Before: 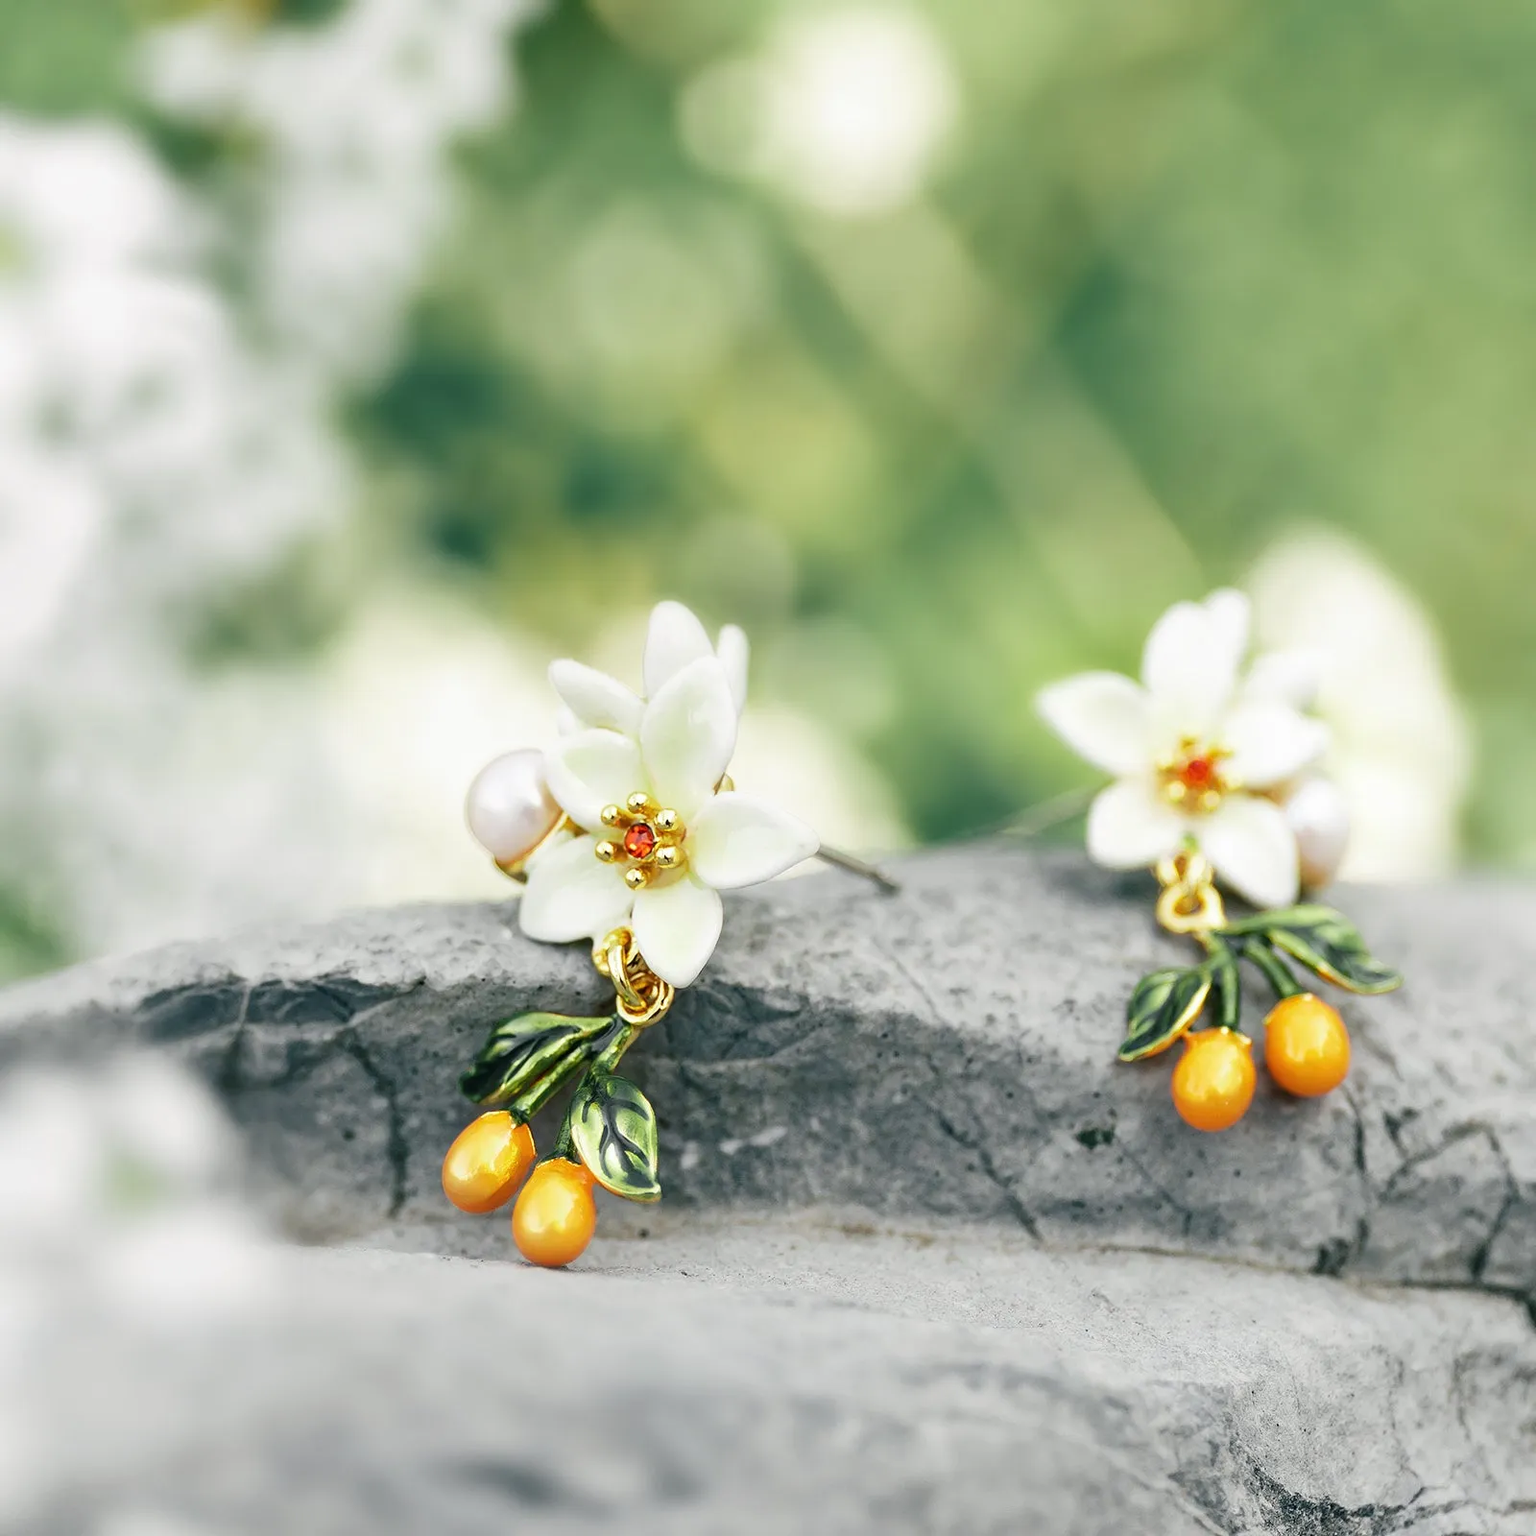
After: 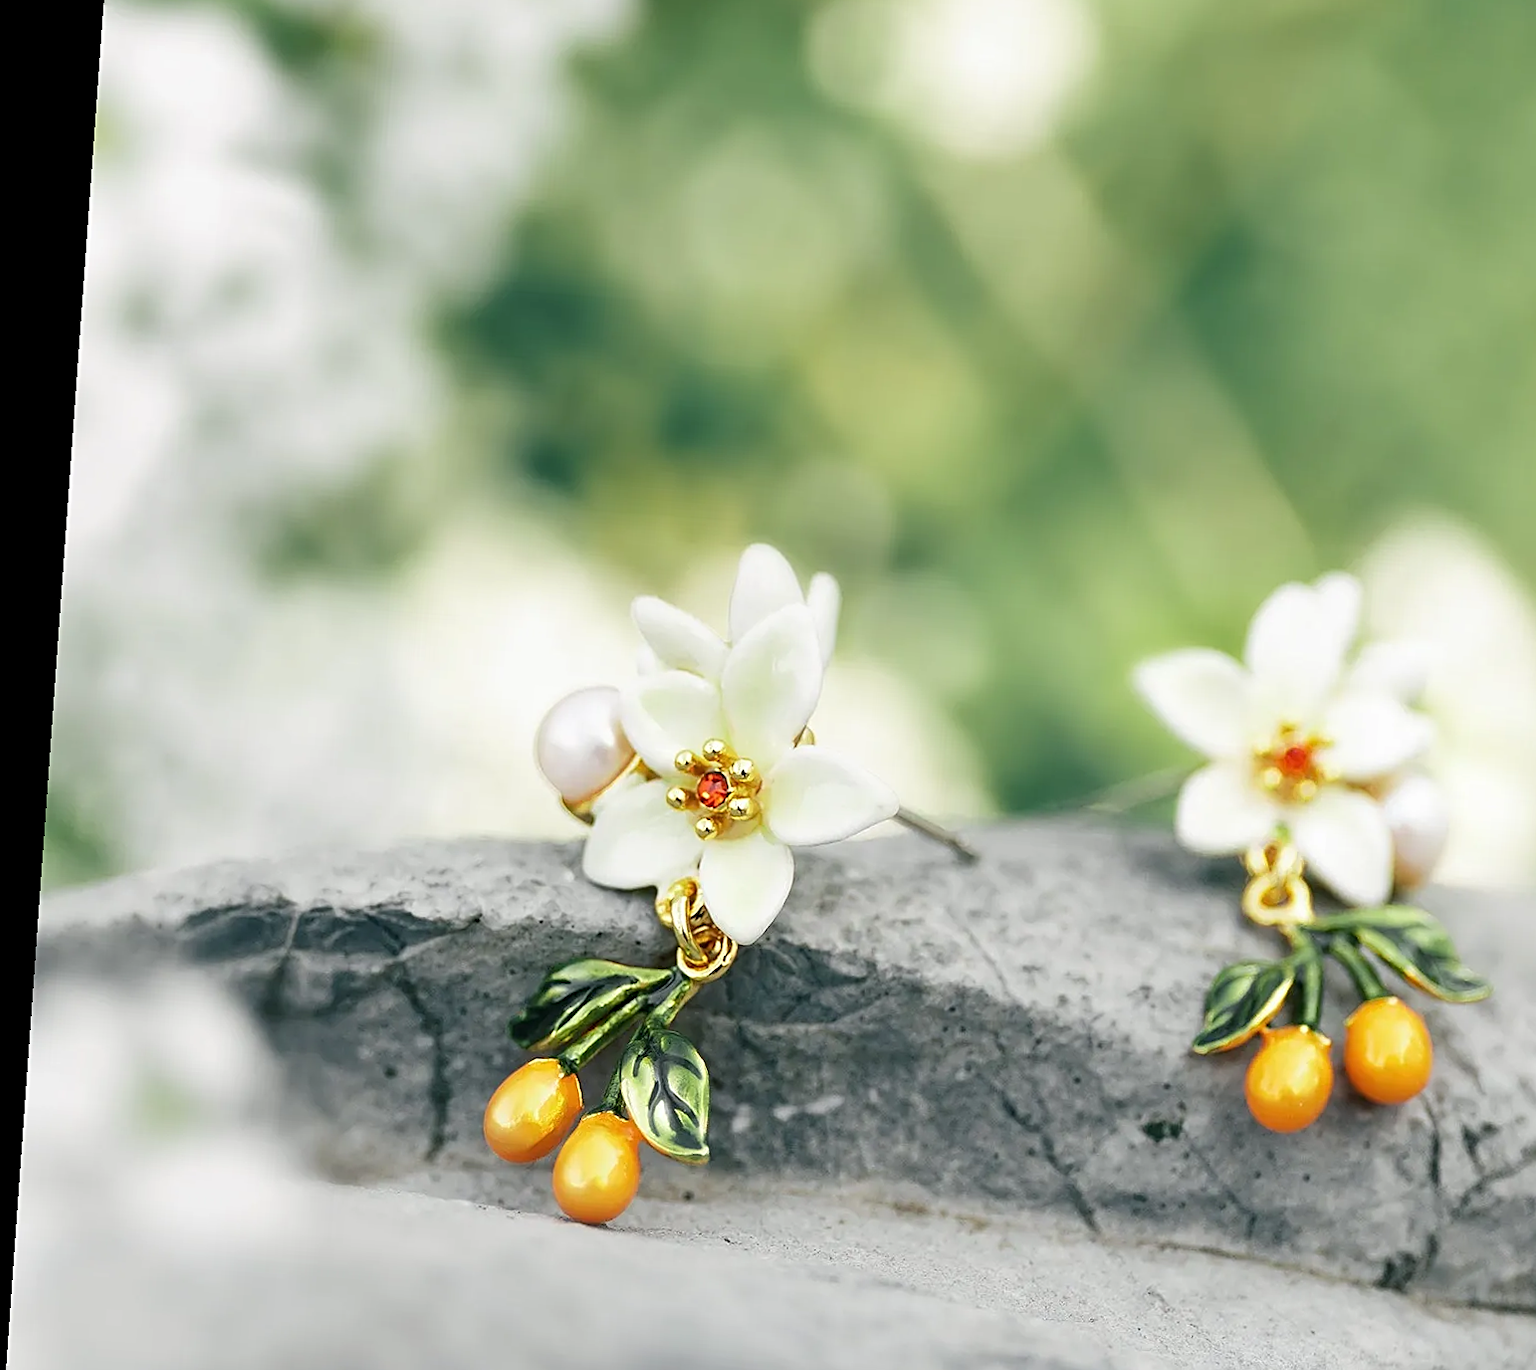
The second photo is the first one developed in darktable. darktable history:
crop: top 7.49%, right 9.717%, bottom 11.943%
rotate and perspective: rotation 4.1°, automatic cropping off
sharpen: on, module defaults
